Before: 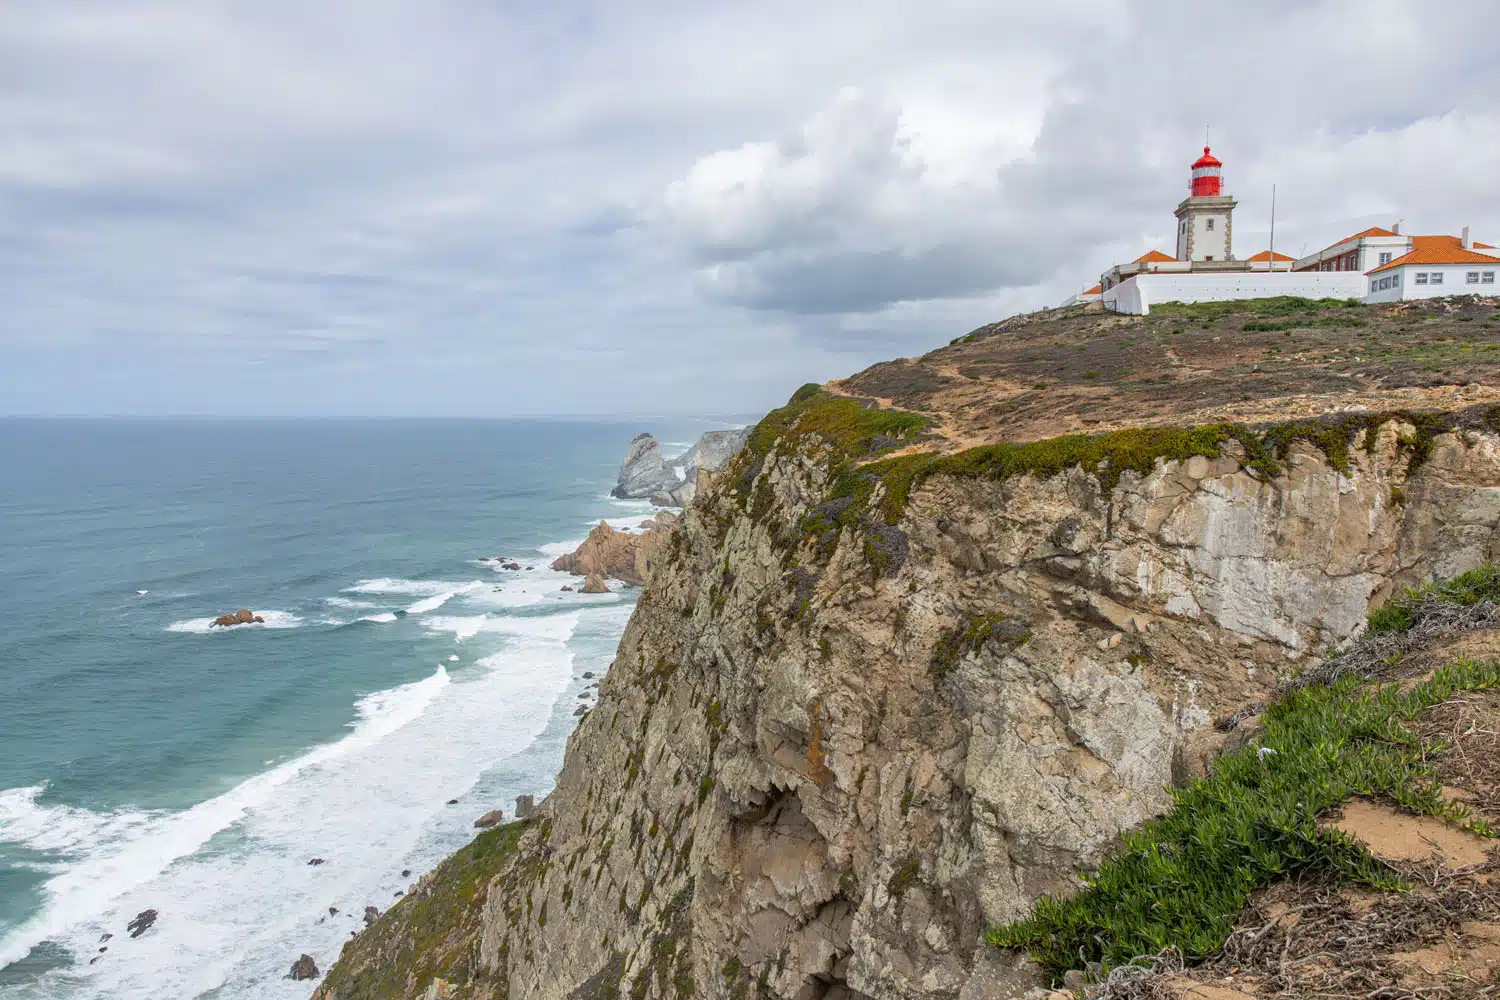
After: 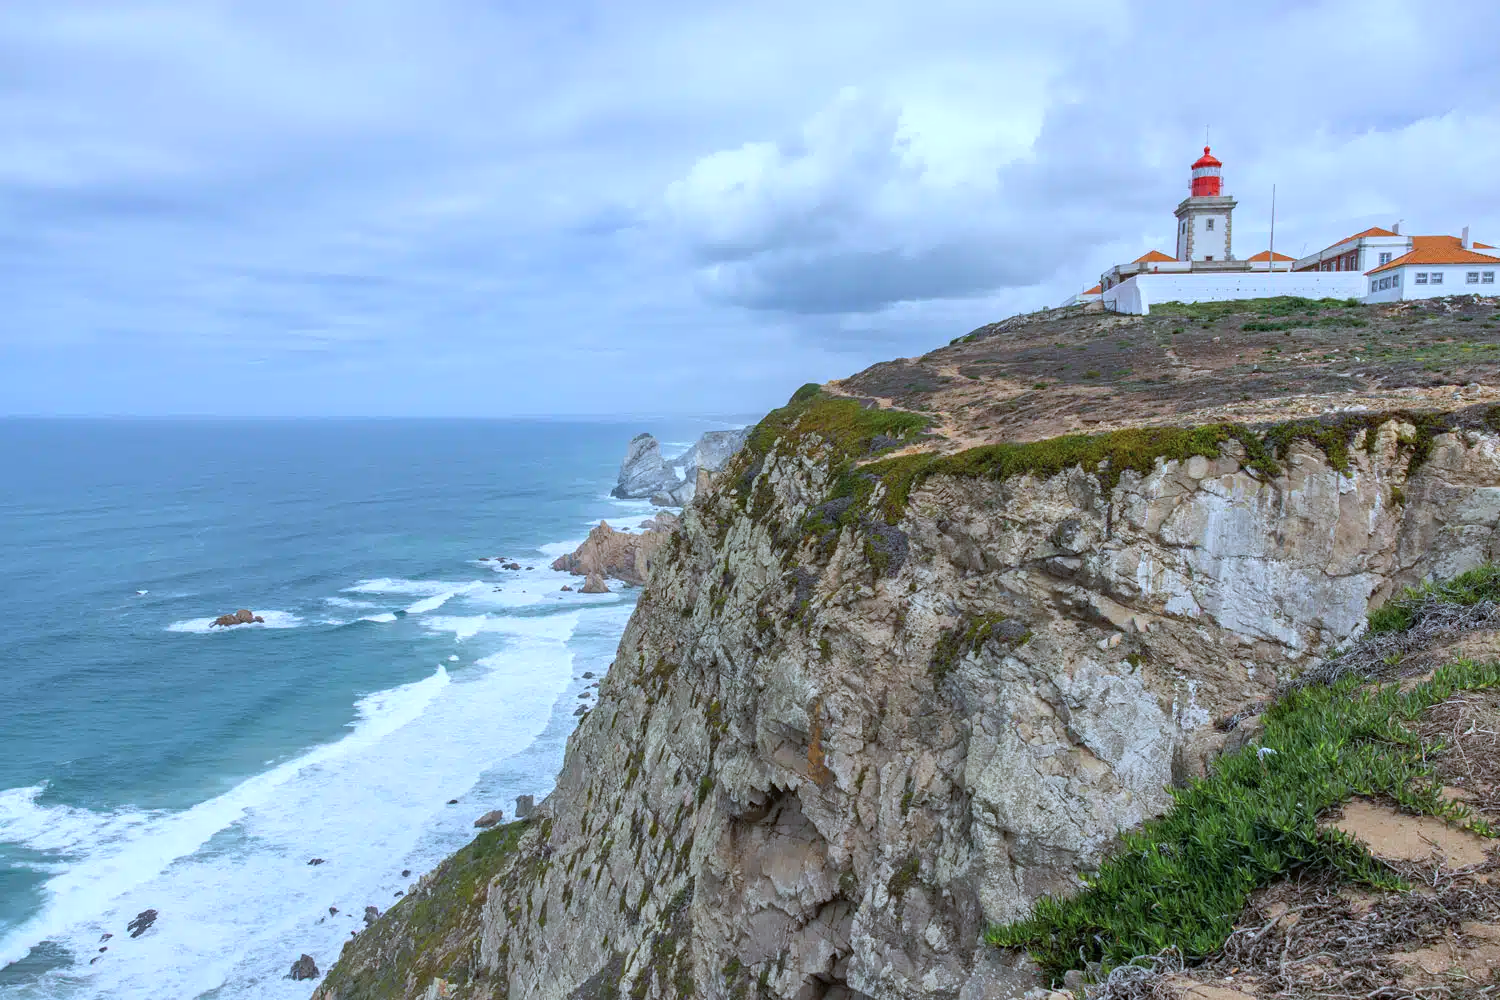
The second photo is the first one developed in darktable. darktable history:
color calibration: illuminant custom, x 0.388, y 0.387, temperature 3813 K
